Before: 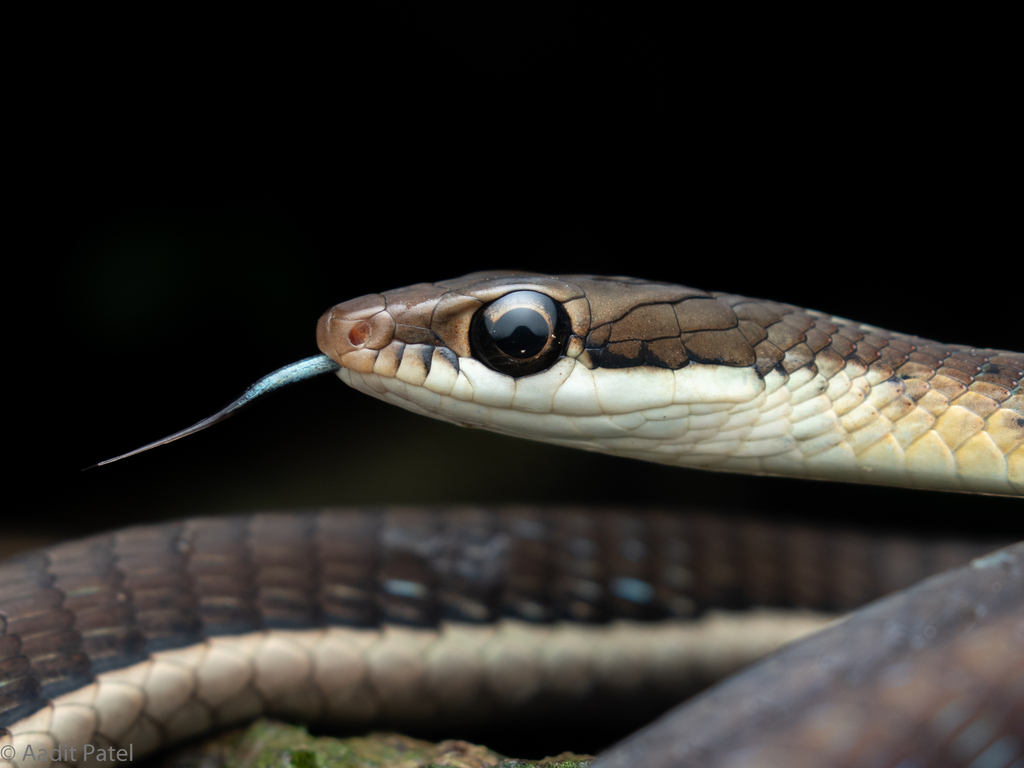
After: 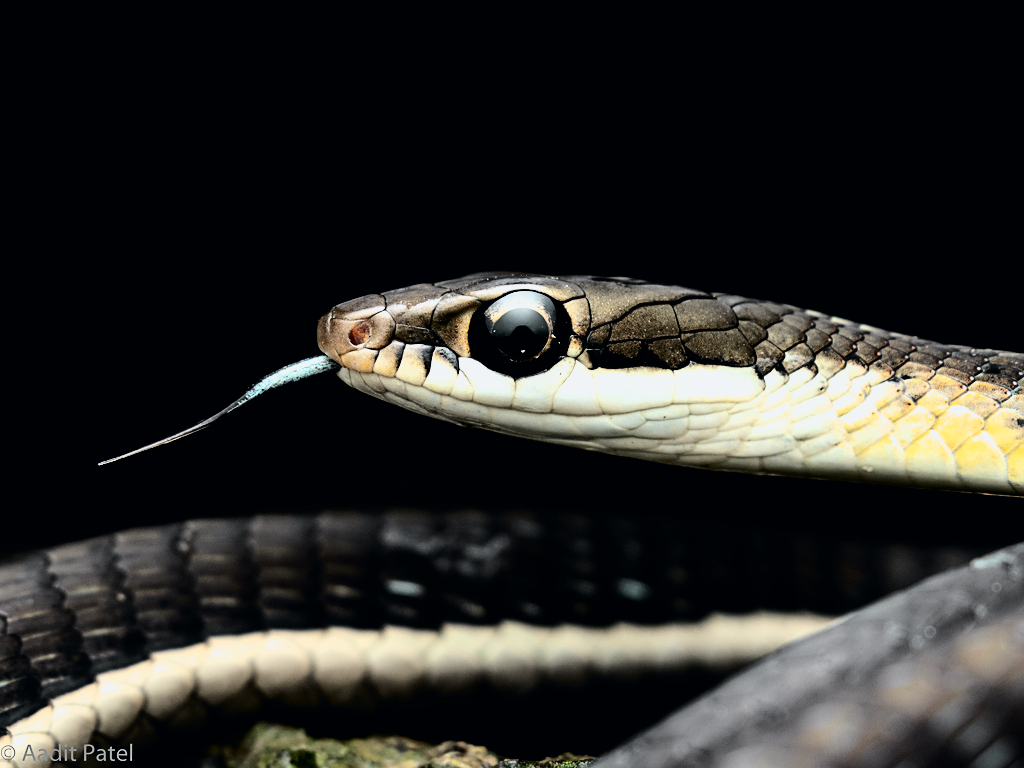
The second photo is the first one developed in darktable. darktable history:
sharpen: on, module defaults
filmic rgb: black relative exposure -8.2 EV, white relative exposure 2.2 EV, threshold 3 EV, hardness 7.11, latitude 85.74%, contrast 1.696, highlights saturation mix -4%, shadows ↔ highlights balance -2.69%, color science v5 (2021), contrast in shadows safe, contrast in highlights safe, enable highlight reconstruction true
tone curve: curves: ch0 [(0, 0) (0.11, 0.061) (0.256, 0.259) (0.398, 0.494) (0.498, 0.611) (0.65, 0.757) (0.835, 0.883) (1, 0.961)]; ch1 [(0, 0) (0.346, 0.307) (0.408, 0.369) (0.453, 0.457) (0.482, 0.479) (0.502, 0.498) (0.521, 0.51) (0.553, 0.554) (0.618, 0.65) (0.693, 0.727) (1, 1)]; ch2 [(0, 0) (0.366, 0.337) (0.434, 0.46) (0.485, 0.494) (0.5, 0.494) (0.511, 0.508) (0.537, 0.55) (0.579, 0.599) (0.621, 0.693) (1, 1)], color space Lab, independent channels, preserve colors none
